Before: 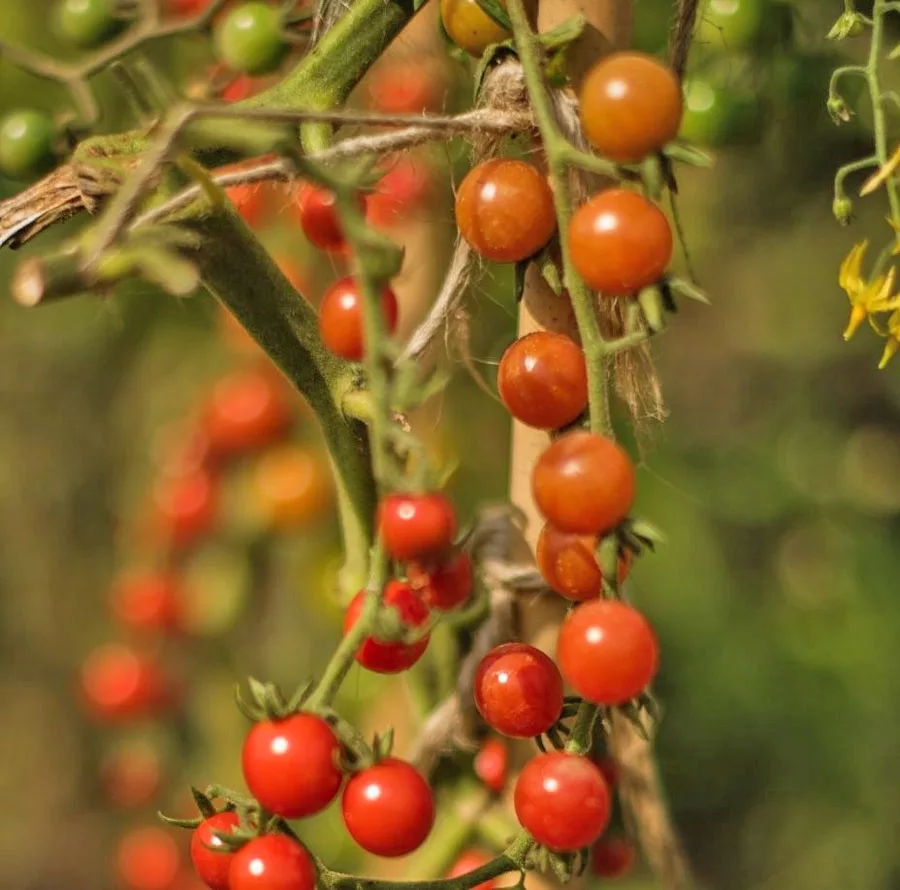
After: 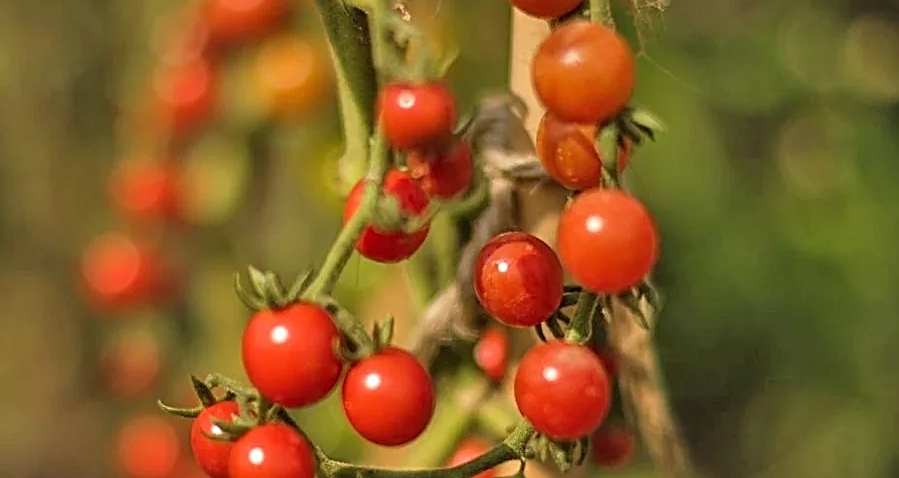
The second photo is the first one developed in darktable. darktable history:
crop and rotate: top 46.237%
sharpen: radius 2.584, amount 0.688
